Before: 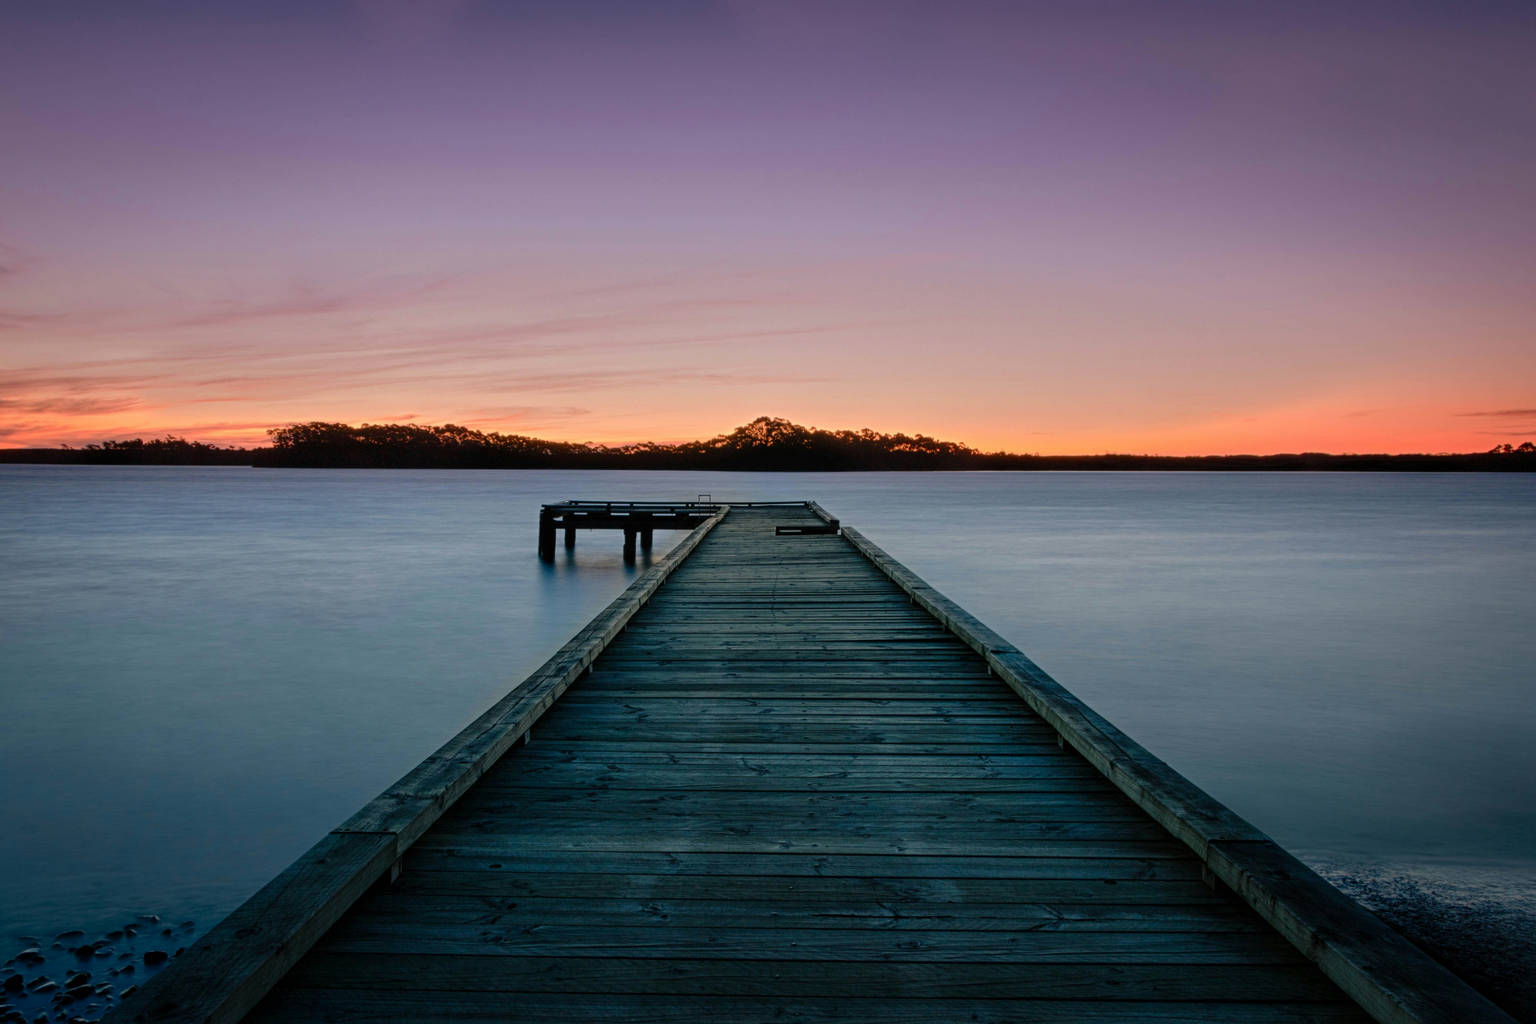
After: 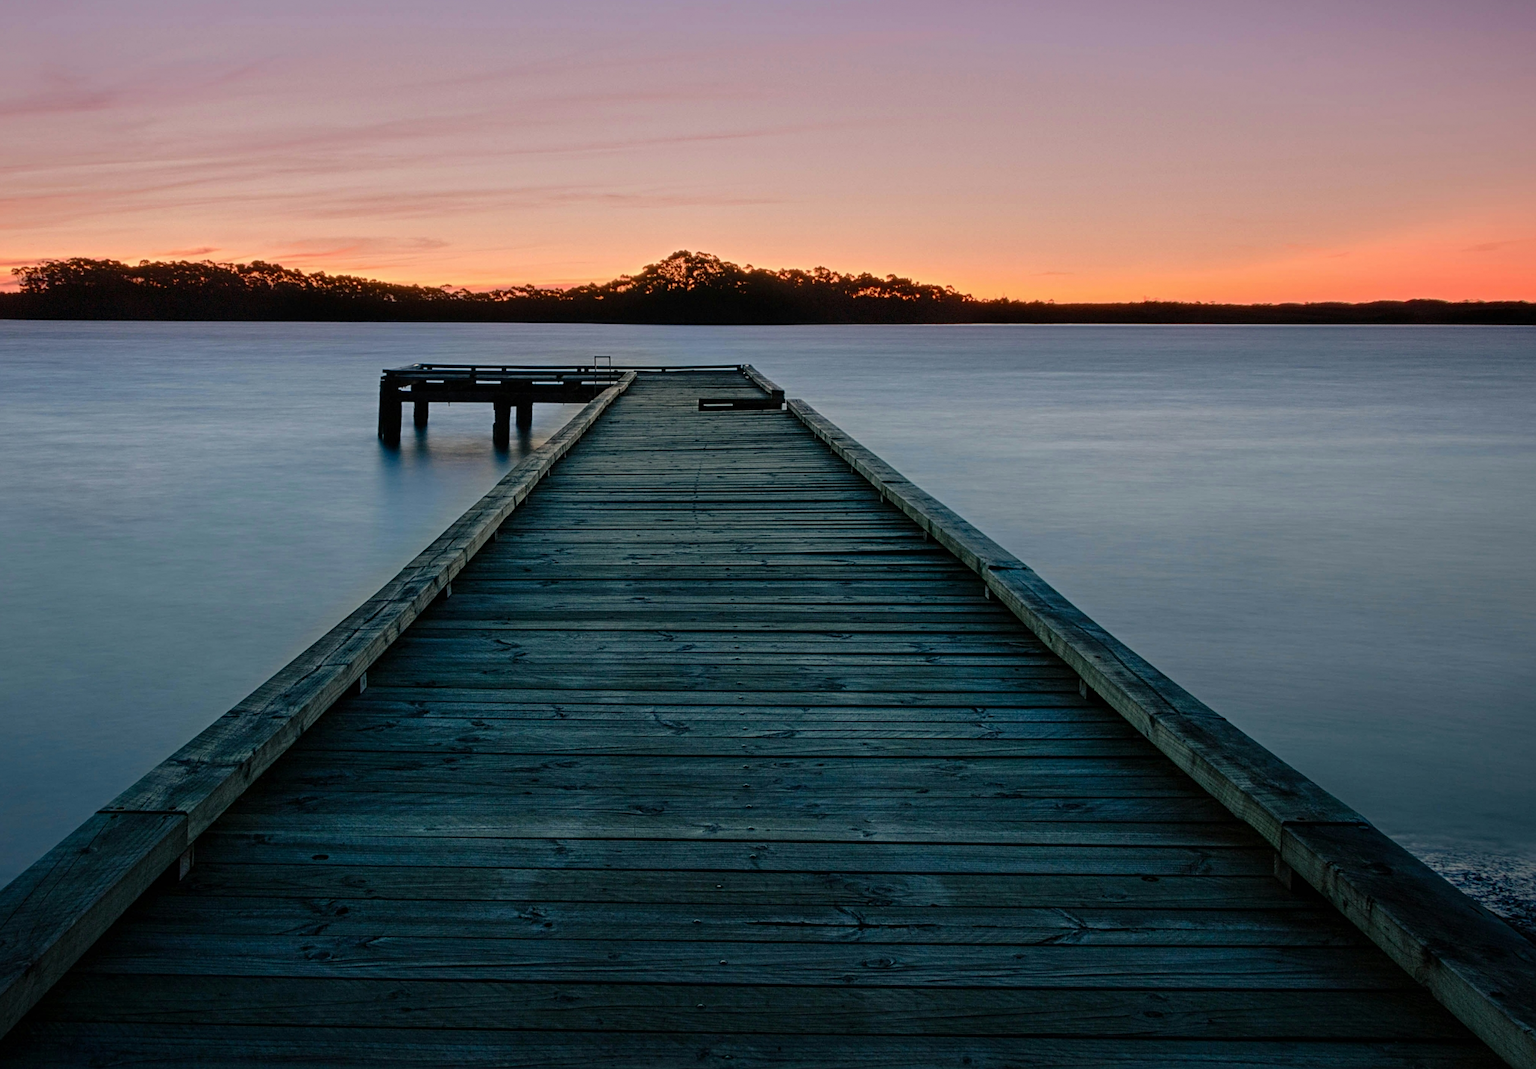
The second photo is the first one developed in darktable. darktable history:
crop: left 16.847%, top 22.599%, right 9.053%
sharpen: on, module defaults
